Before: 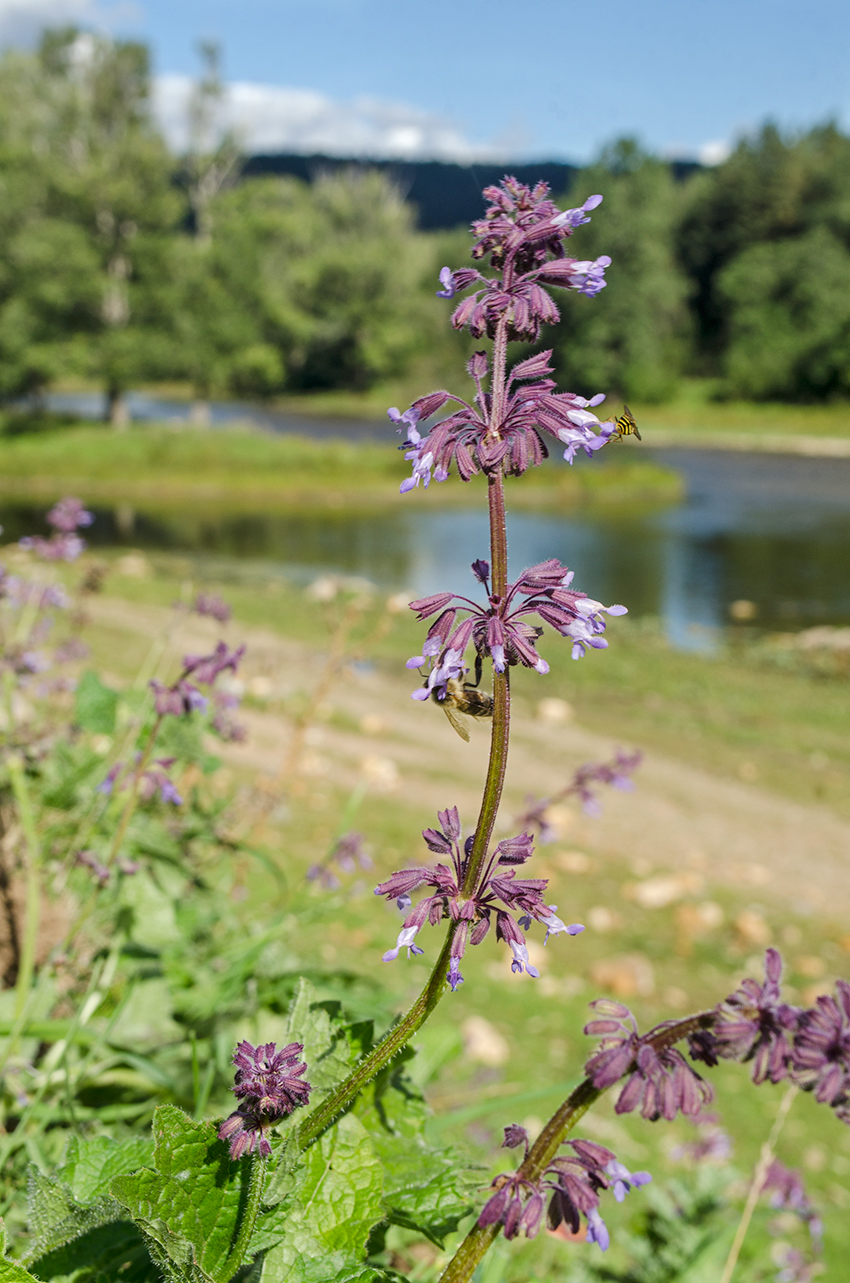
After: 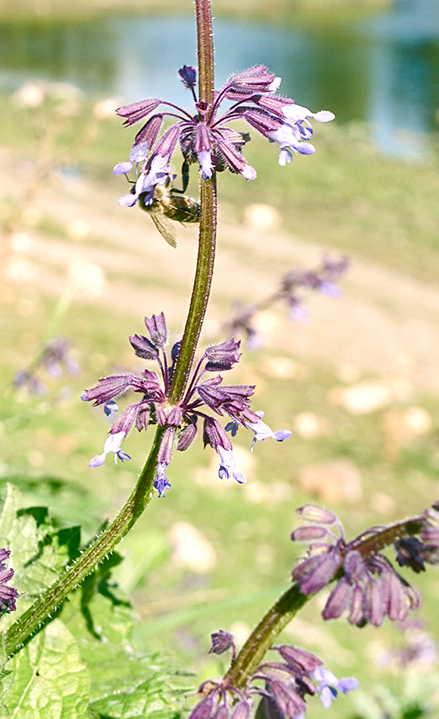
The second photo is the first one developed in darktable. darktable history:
sharpen: amount 0.207
shadows and highlights: shadows 47.12, highlights -42.24, soften with gaussian
color balance rgb: power › chroma 2.136%, power › hue 167.25°, perceptual saturation grading › global saturation 25.431%, perceptual saturation grading › highlights -50.032%, perceptual saturation grading › shadows 30.708%, hue shift -5.05°, contrast -21.093%
contrast brightness saturation: saturation -0.096
crop: left 34.471%, top 38.537%, right 13.8%, bottom 5.36%
exposure: black level correction 0.001, exposure 1.399 EV, compensate highlight preservation false
